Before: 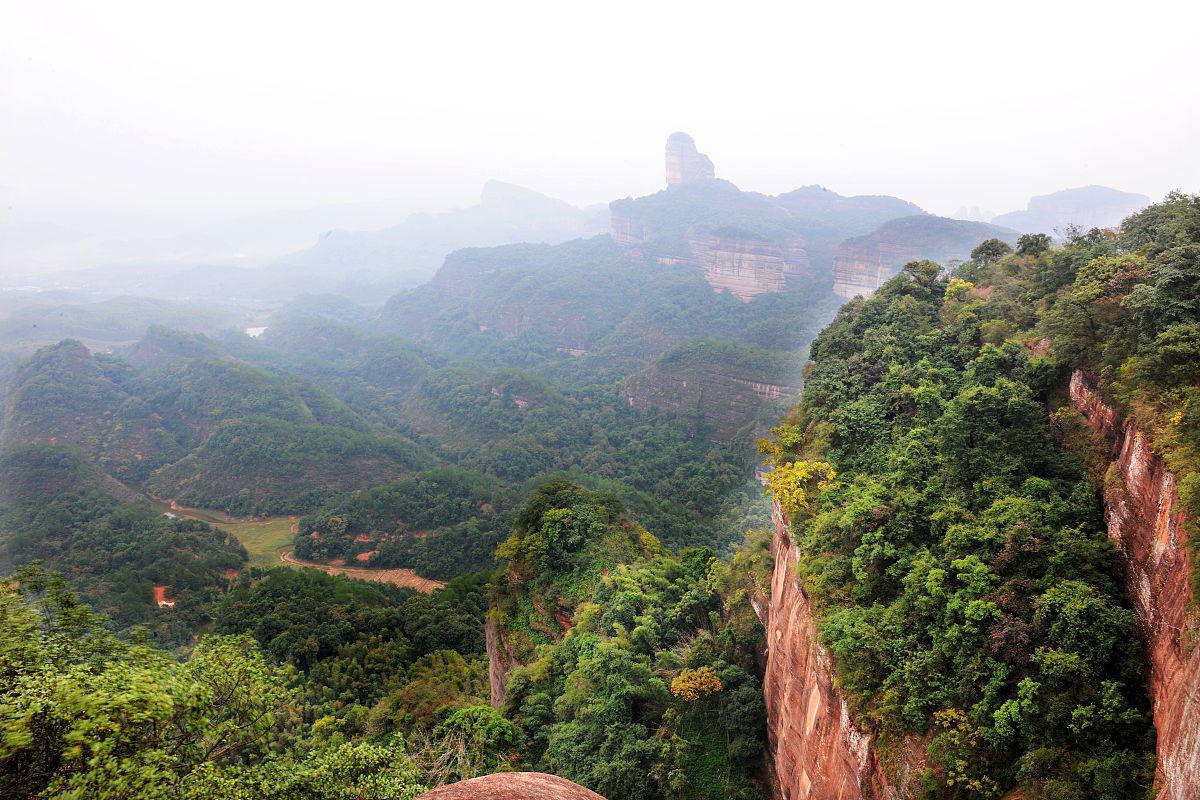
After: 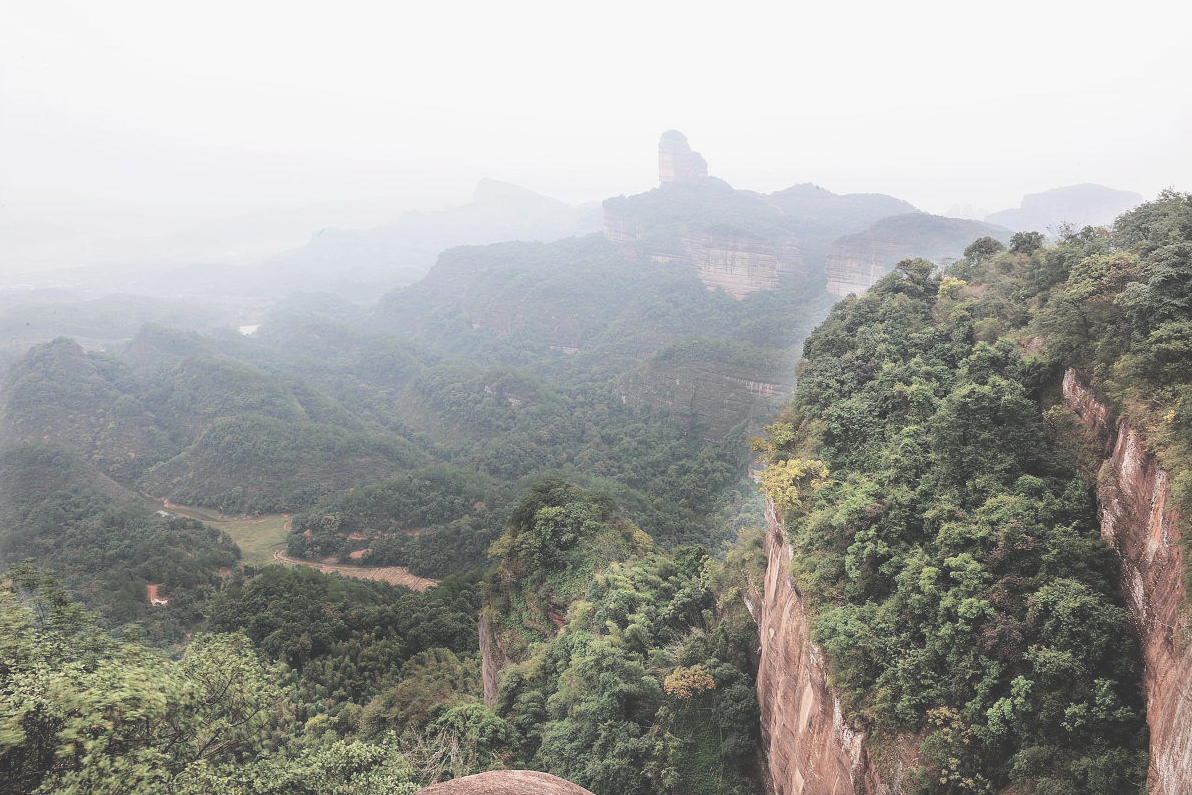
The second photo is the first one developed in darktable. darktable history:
crop and rotate: left 0.646%, top 0.326%, bottom 0.283%
exposure: black level correction -0.015, exposure -0.132 EV, compensate exposure bias true, compensate highlight preservation false
contrast brightness saturation: brightness 0.181, saturation -0.485
